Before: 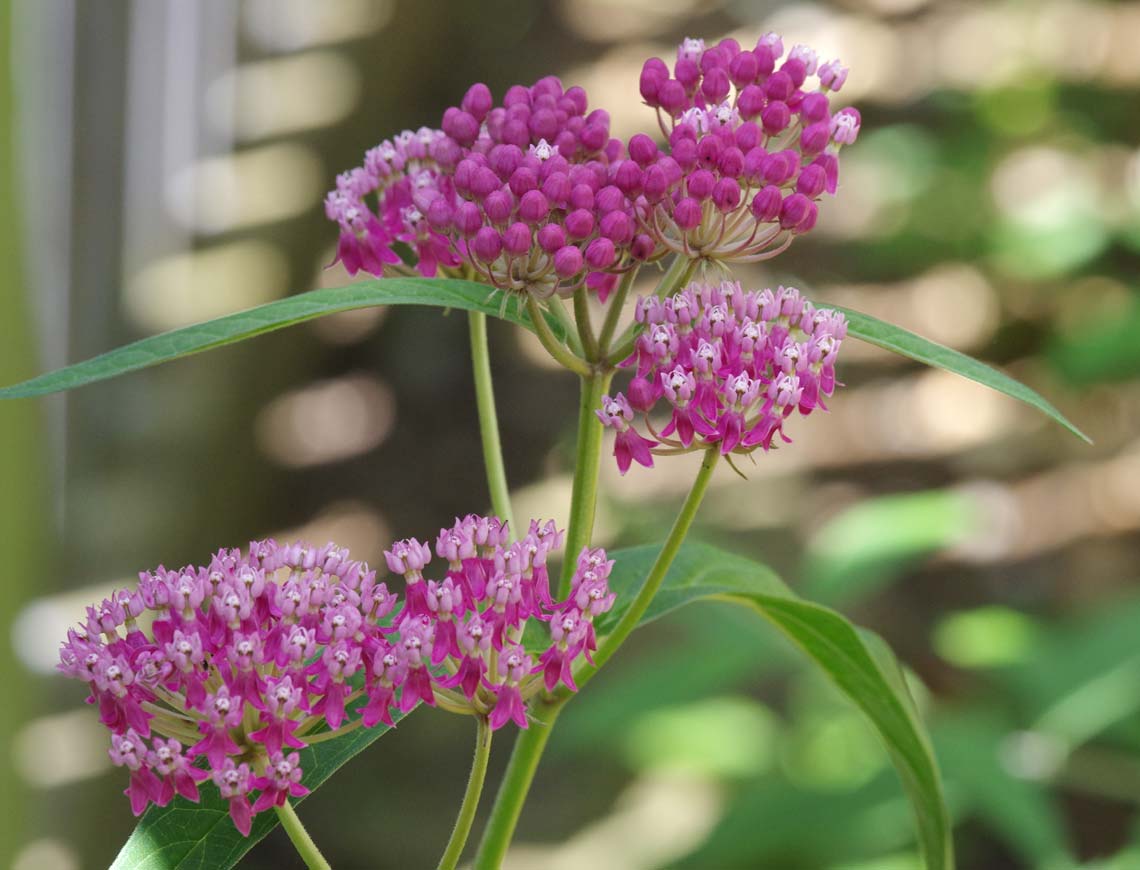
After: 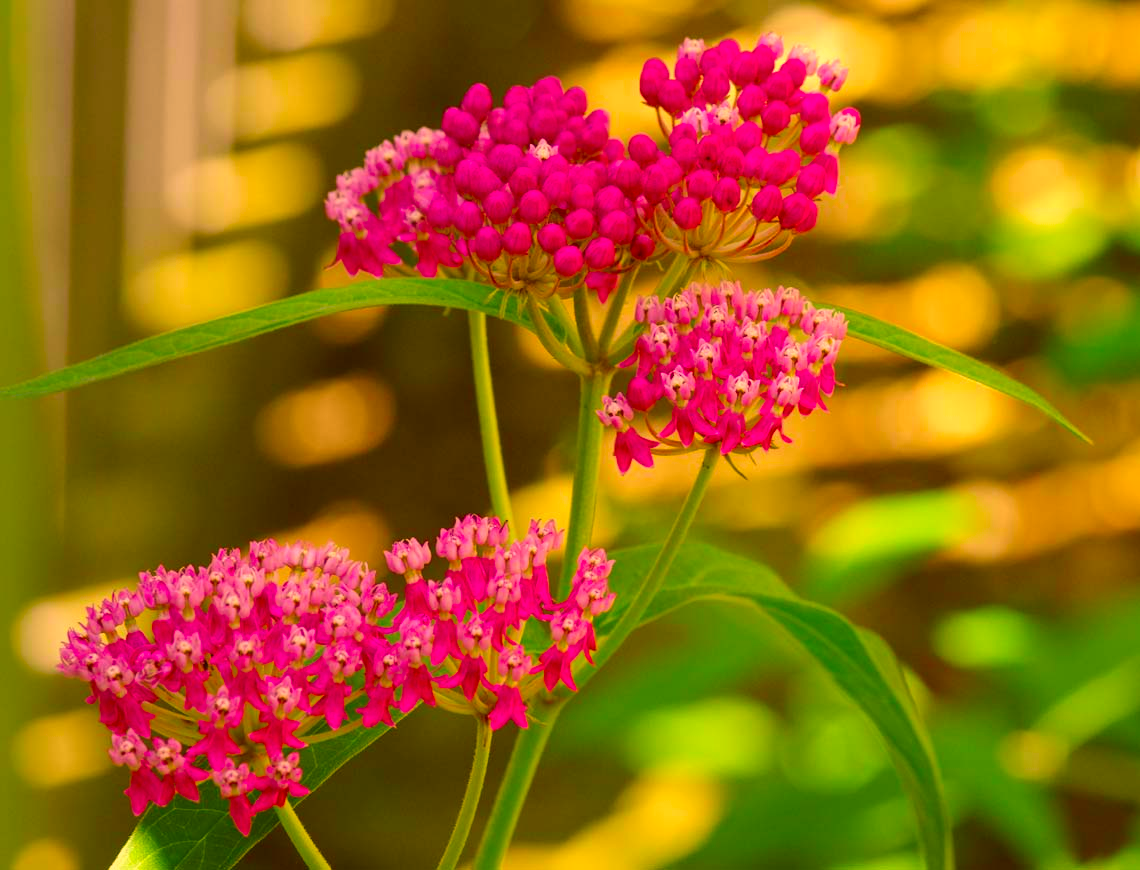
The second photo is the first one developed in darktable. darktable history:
color correction: highlights a* 10.44, highlights b* 30.04, shadows a* 2.73, shadows b* 17.51, saturation 1.72
color zones: curves: ch1 [(0, 0.523) (0.143, 0.545) (0.286, 0.52) (0.429, 0.506) (0.571, 0.503) (0.714, 0.503) (0.857, 0.508) (1, 0.523)]
